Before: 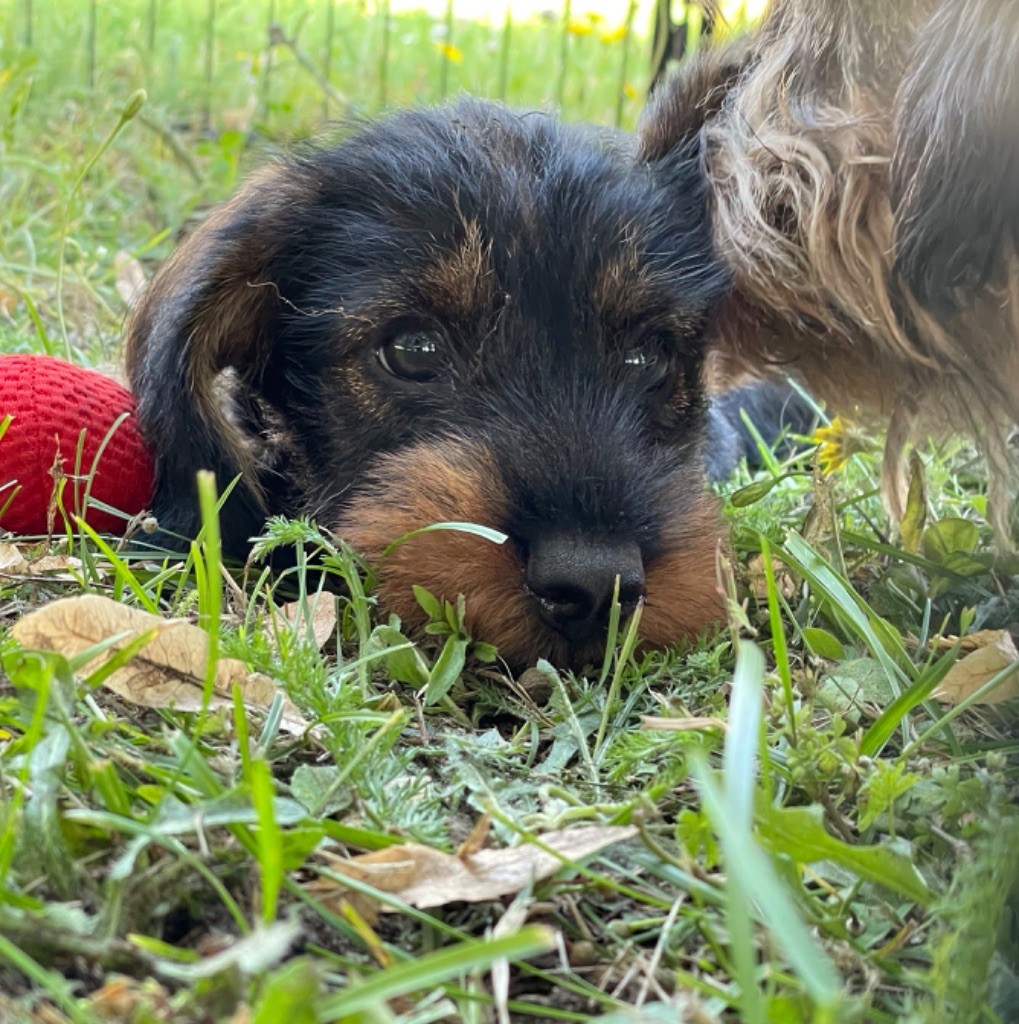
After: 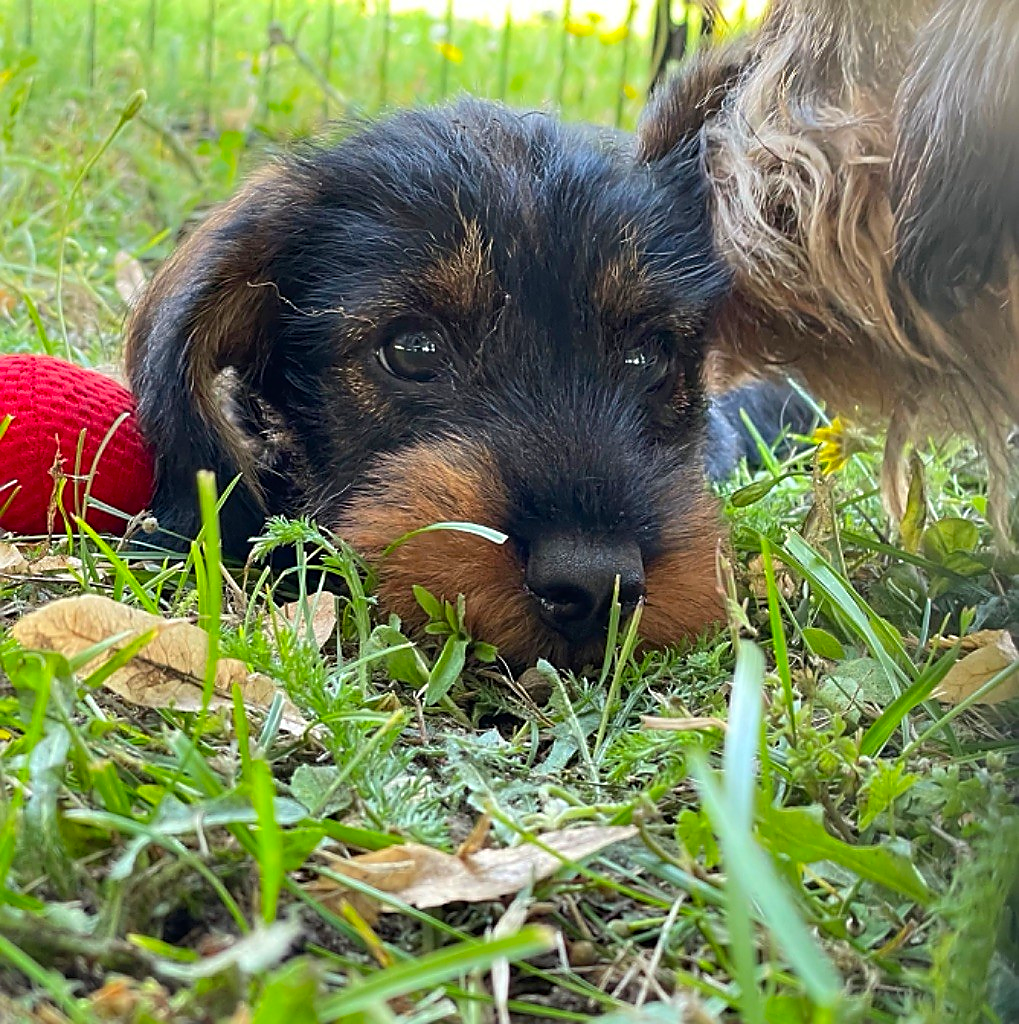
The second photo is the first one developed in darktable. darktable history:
color correction: highlights b* -0.034, saturation 1.28
sharpen: radius 1.352, amount 1.257, threshold 0.772
